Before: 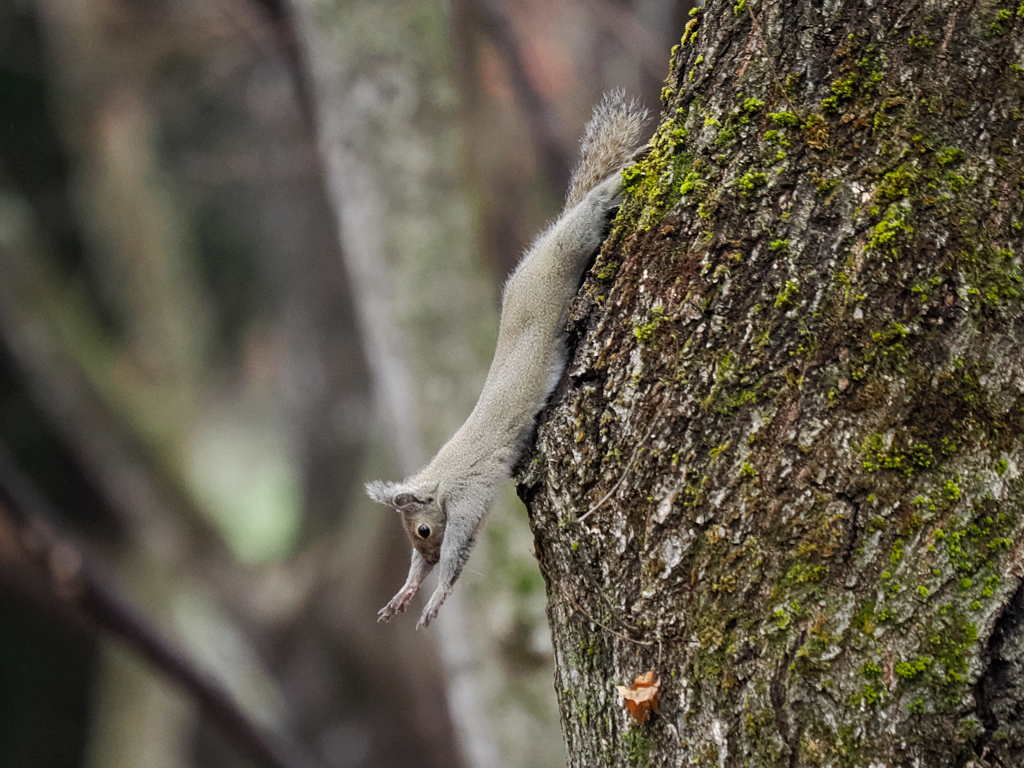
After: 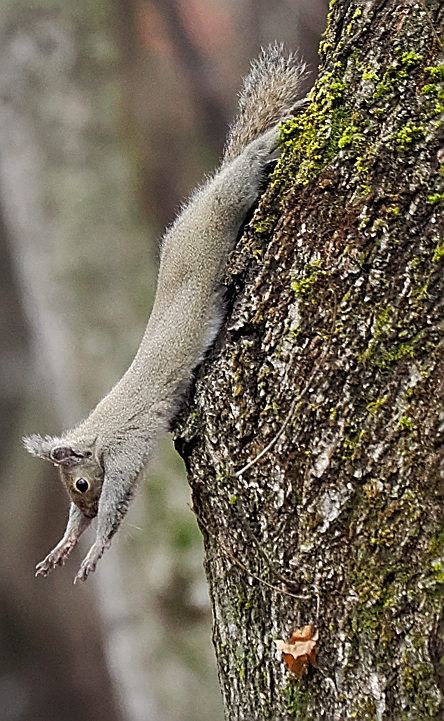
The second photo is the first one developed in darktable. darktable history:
white balance: red 1.009, blue 0.985
crop: left 33.452%, top 6.025%, right 23.155%
sharpen: radius 1.4, amount 1.25, threshold 0.7
